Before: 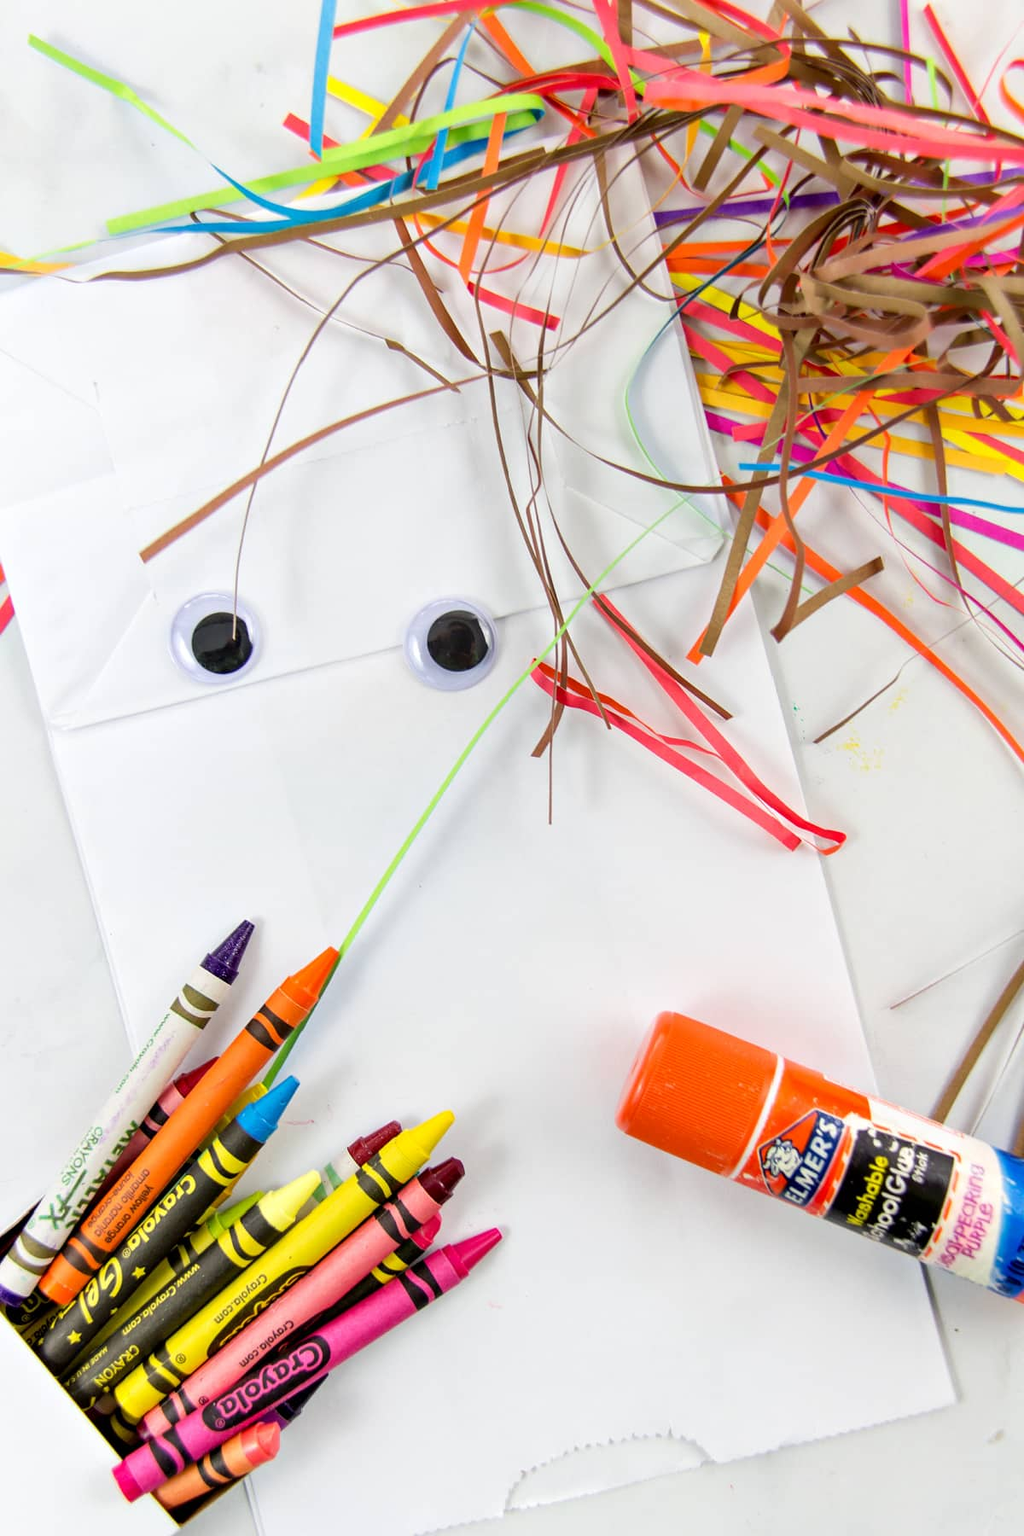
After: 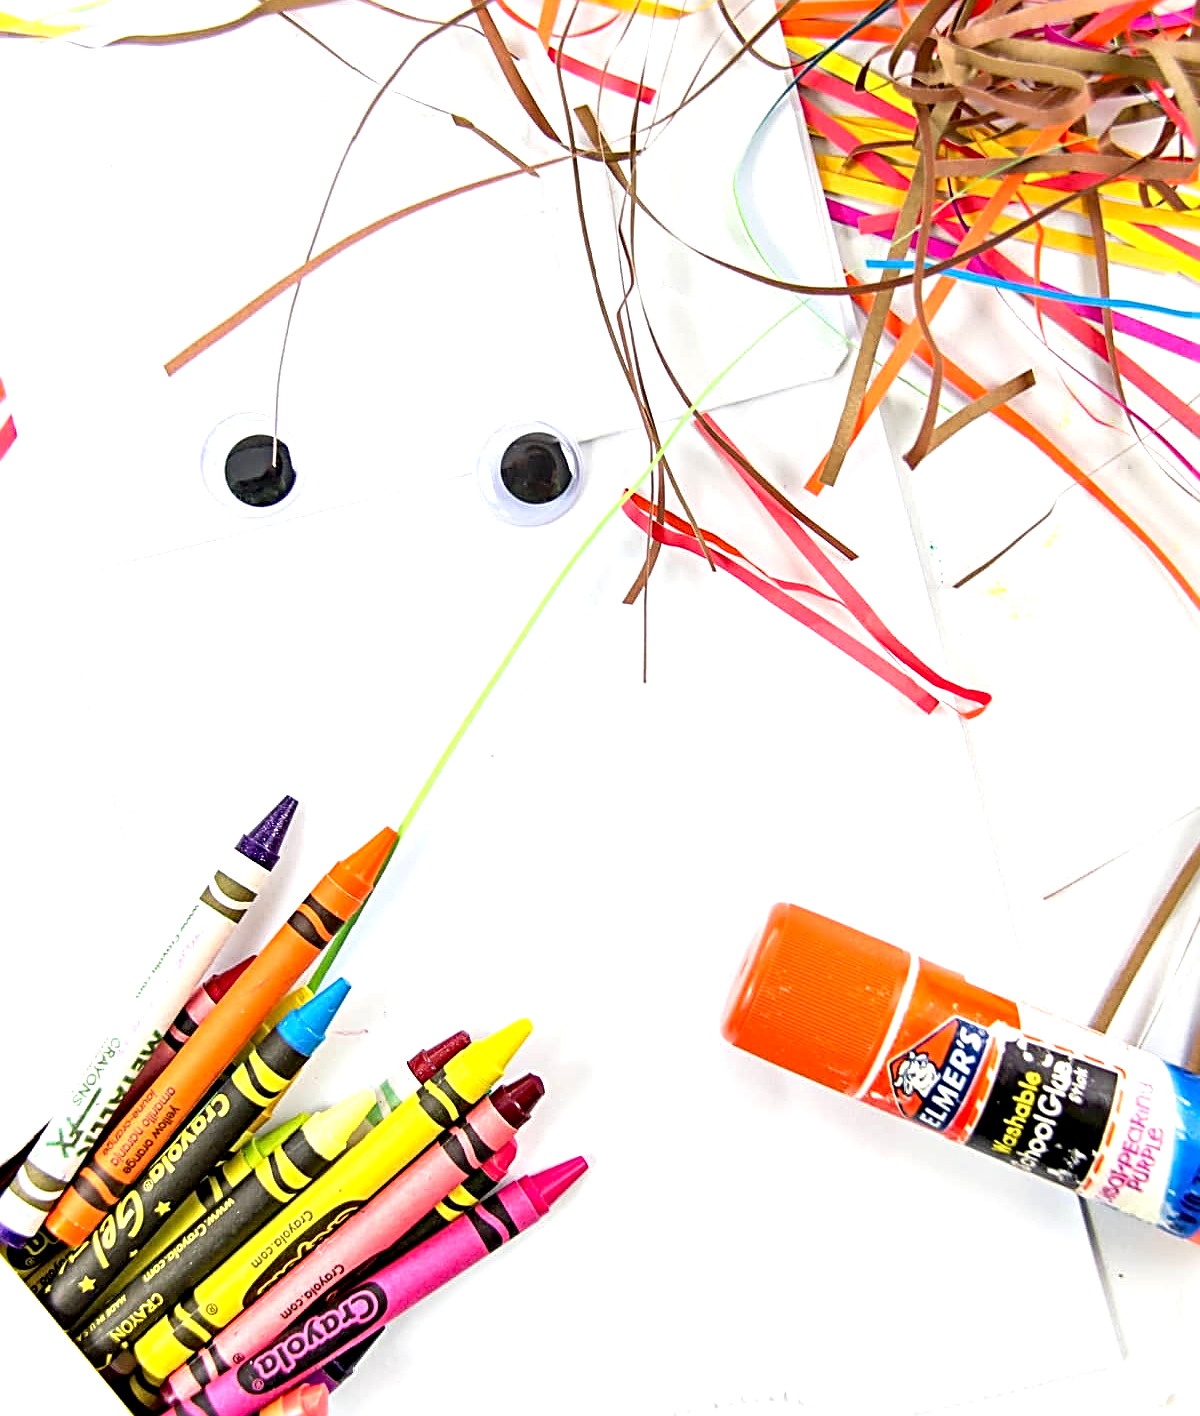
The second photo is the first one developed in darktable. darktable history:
crop and rotate: top 15.774%, bottom 5.506%
white balance: emerald 1
exposure: black level correction 0.001, exposure 0.675 EV, compensate highlight preservation false
sharpen: radius 3.025, amount 0.757
